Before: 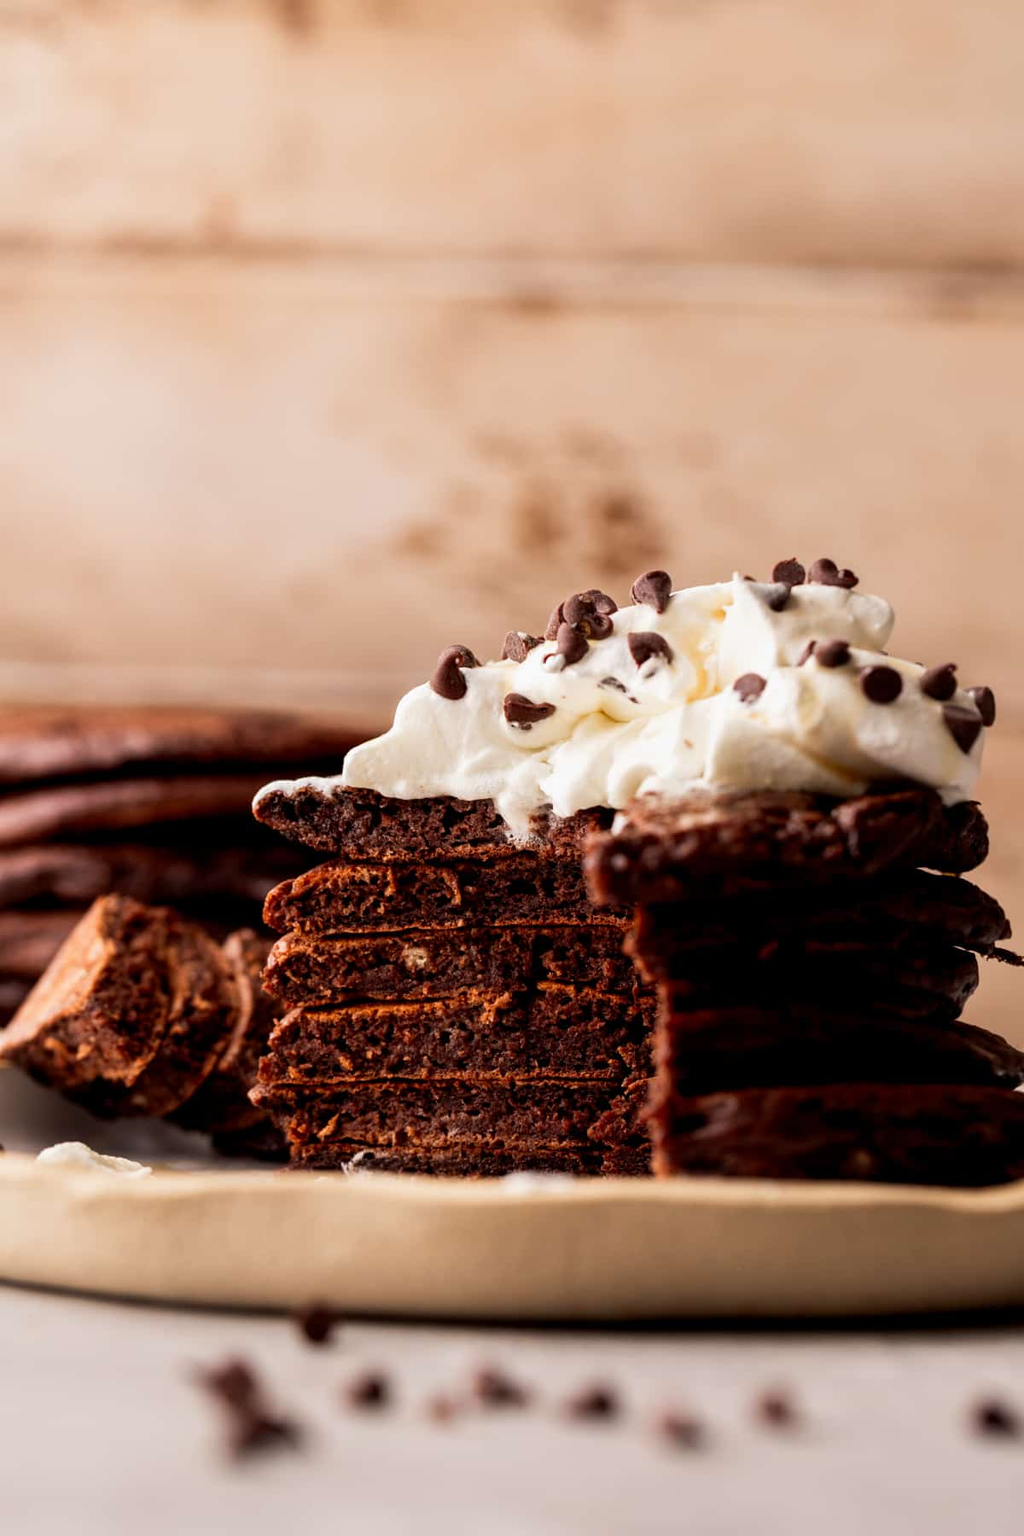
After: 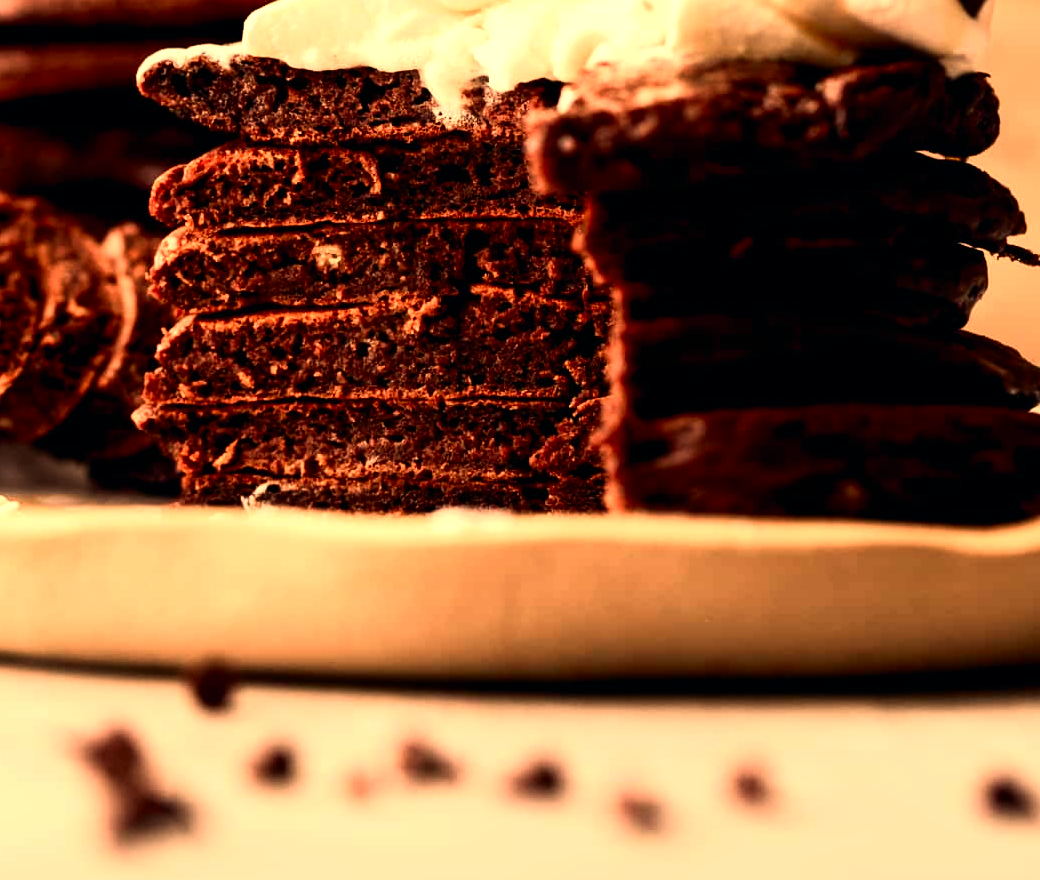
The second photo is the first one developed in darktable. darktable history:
white balance: red 1.138, green 0.996, blue 0.812
tone equalizer: -8 EV -0.75 EV, -7 EV -0.7 EV, -6 EV -0.6 EV, -5 EV -0.4 EV, -3 EV 0.4 EV, -2 EV 0.6 EV, -1 EV 0.7 EV, +0 EV 0.75 EV, edges refinement/feathering 500, mask exposure compensation -1.57 EV, preserve details no
tone curve: curves: ch0 [(0, 0) (0.051, 0.047) (0.102, 0.099) (0.232, 0.249) (0.462, 0.501) (0.698, 0.761) (0.908, 0.946) (1, 1)]; ch1 [(0, 0) (0.339, 0.298) (0.402, 0.363) (0.453, 0.413) (0.485, 0.469) (0.494, 0.493) (0.504, 0.501) (0.525, 0.533) (0.563, 0.591) (0.597, 0.631) (1, 1)]; ch2 [(0, 0) (0.48, 0.48) (0.504, 0.5) (0.539, 0.554) (0.59, 0.628) (0.642, 0.682) (0.824, 0.815) (1, 1)], color space Lab, independent channels, preserve colors none
crop and rotate: left 13.306%, top 48.129%, bottom 2.928%
